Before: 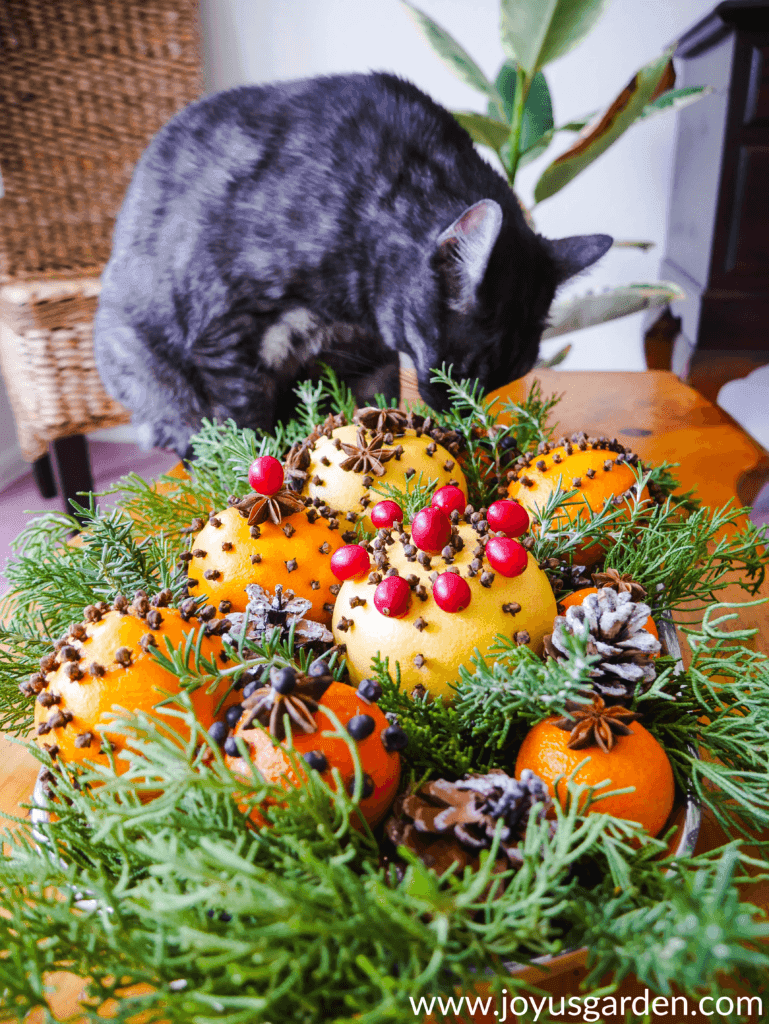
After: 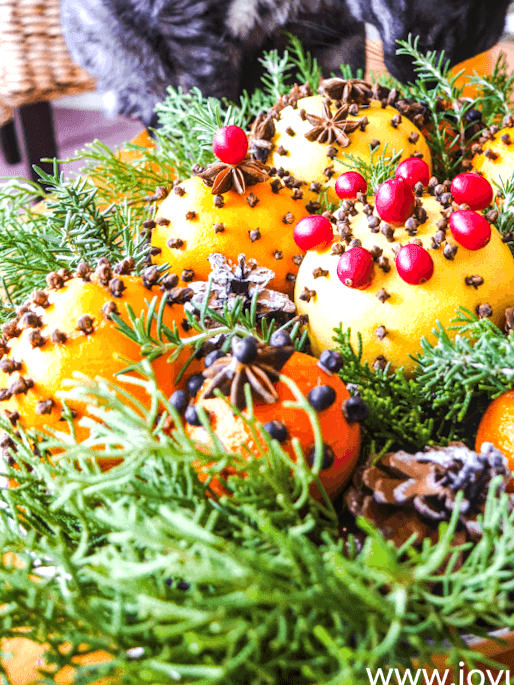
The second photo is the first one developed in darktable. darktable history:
crop and rotate: angle -0.82°, left 3.85%, top 31.828%, right 27.992%
exposure: black level correction 0, exposure 0.6 EV, compensate highlight preservation false
local contrast: on, module defaults
